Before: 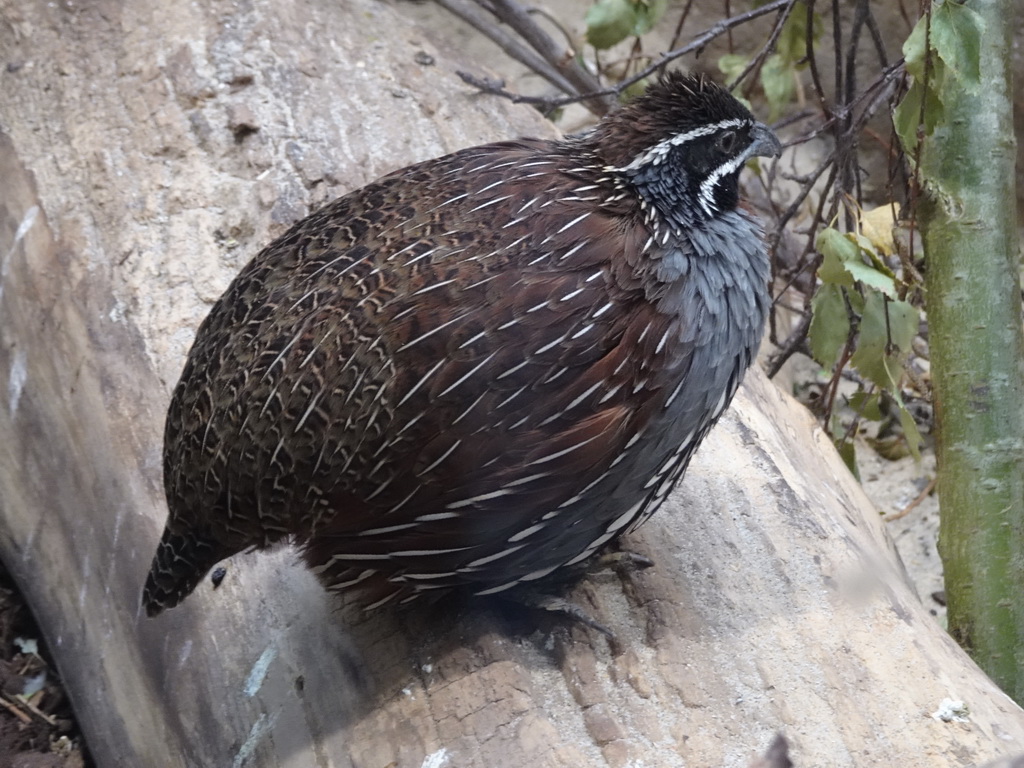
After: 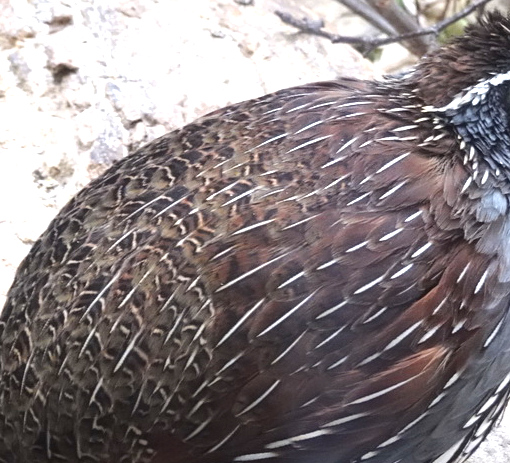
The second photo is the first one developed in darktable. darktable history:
exposure: black level correction 0, exposure 1.2 EV, compensate highlight preservation false
crop: left 17.739%, top 7.896%, right 32.425%, bottom 31.754%
